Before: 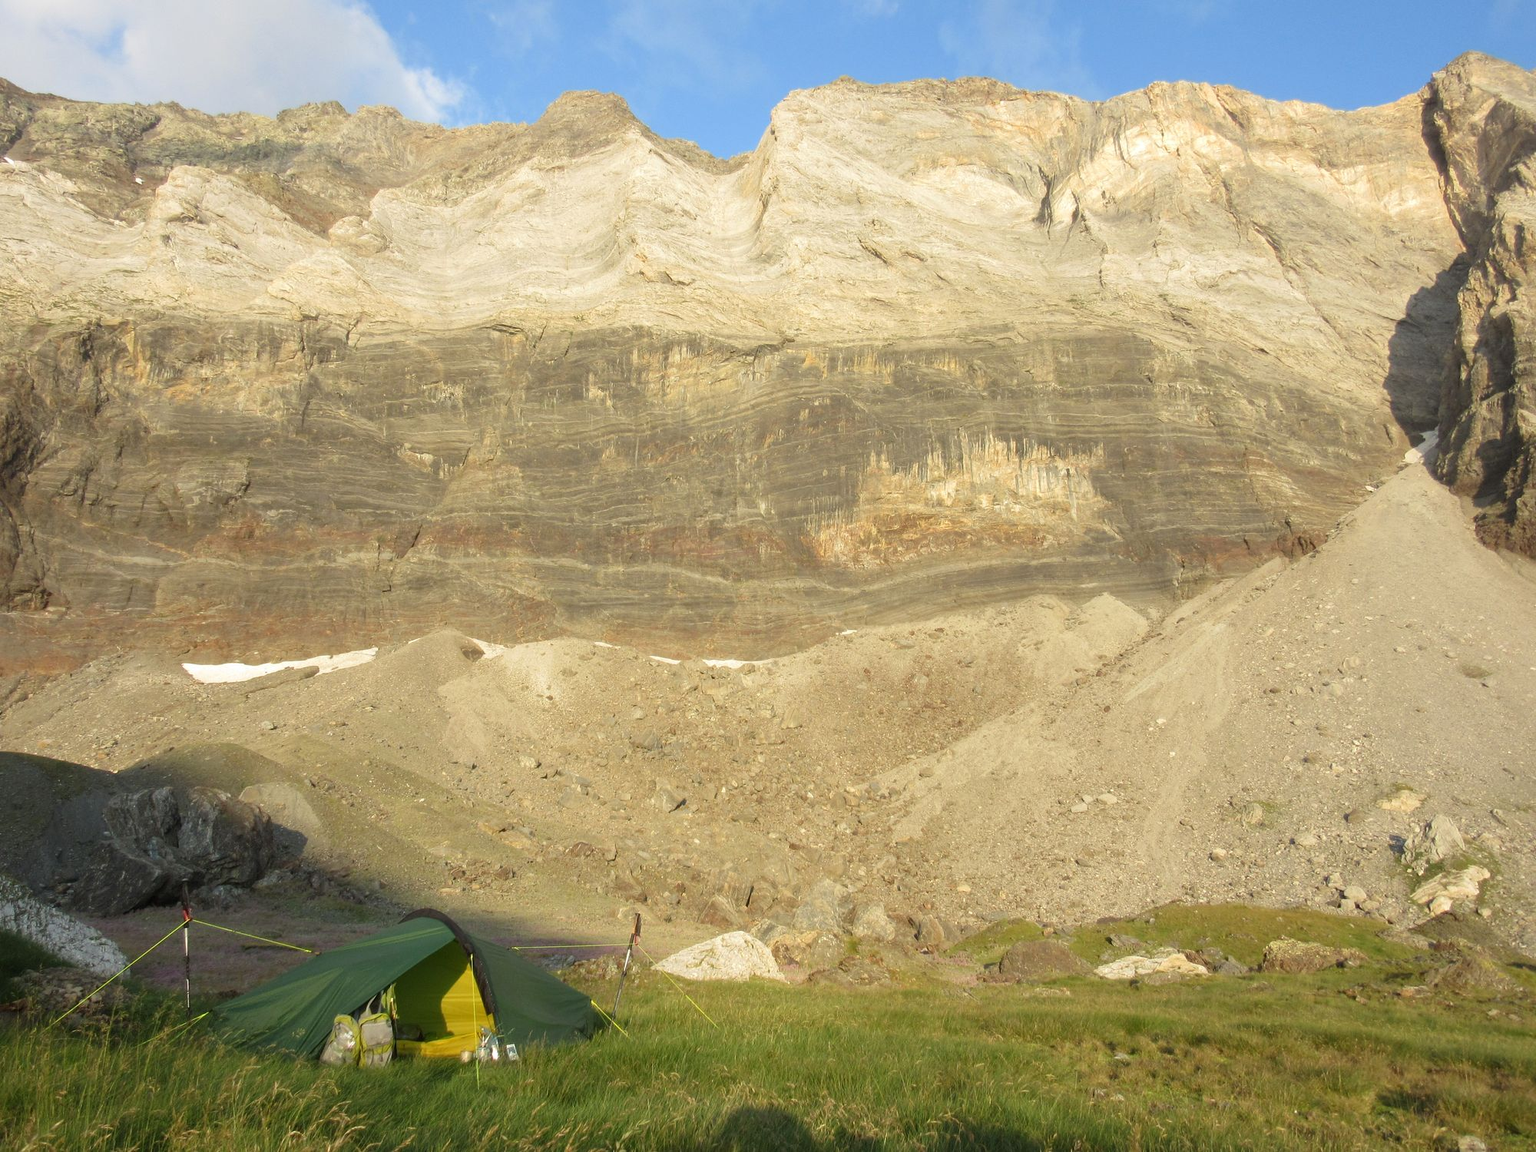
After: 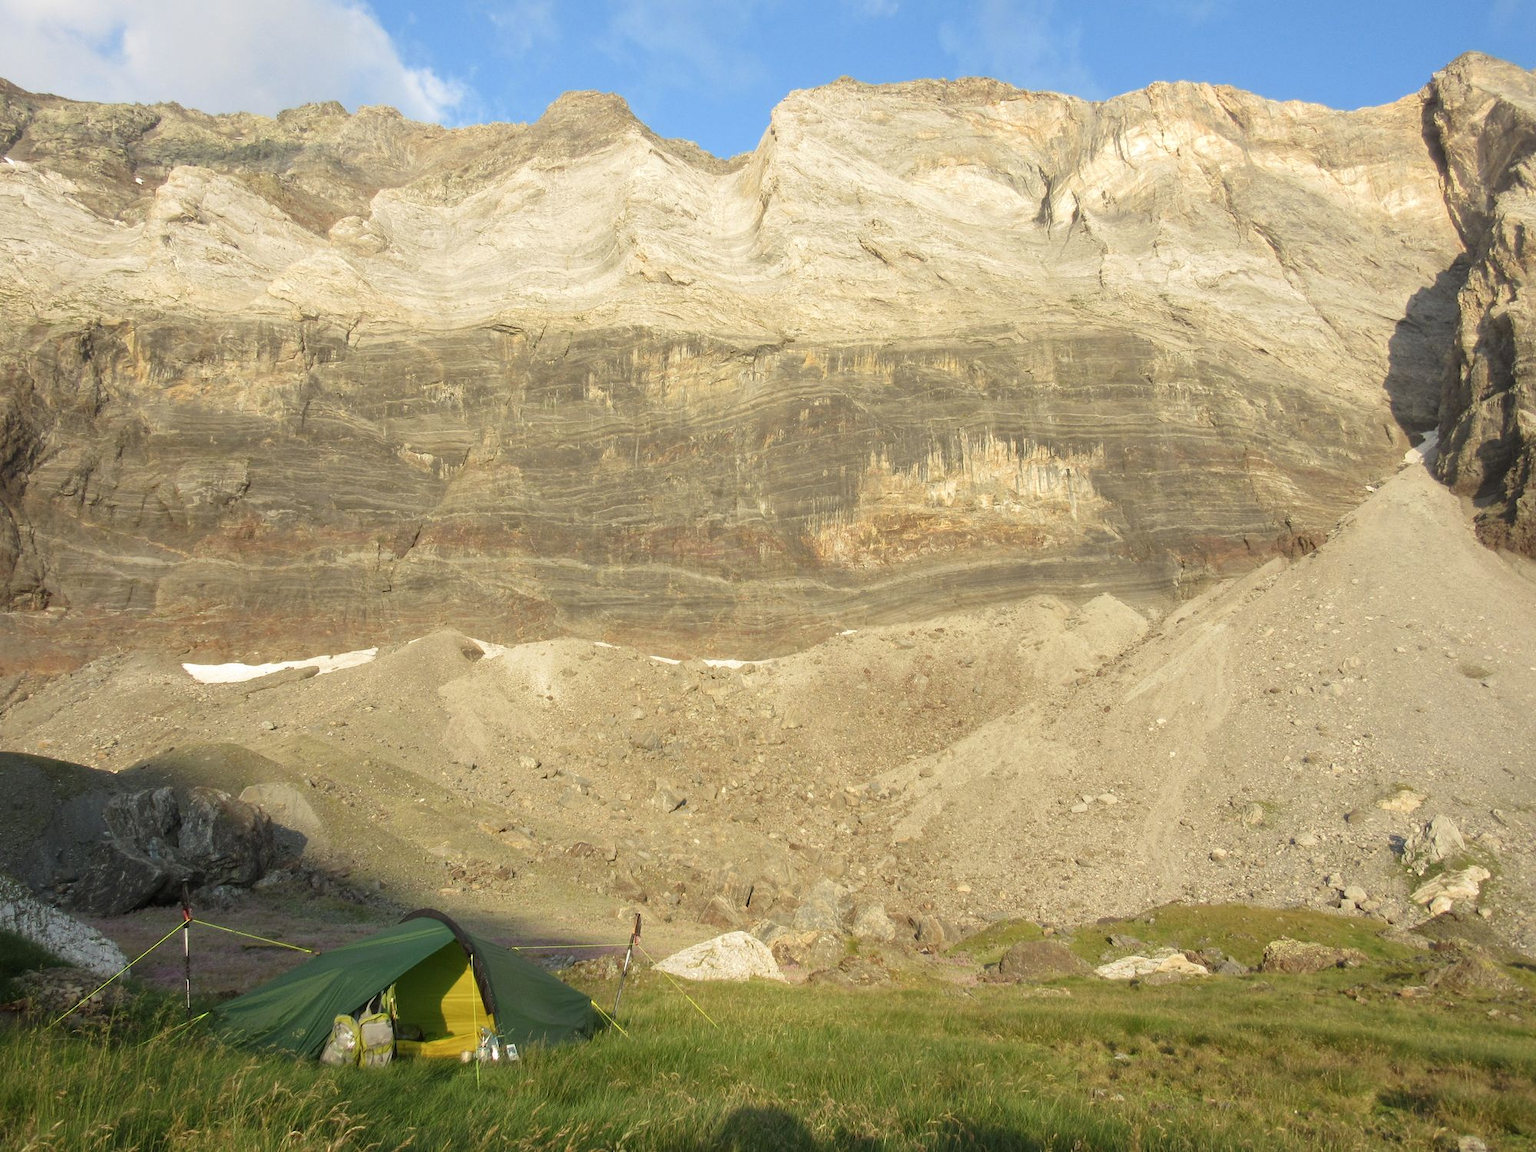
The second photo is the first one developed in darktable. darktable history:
local contrast: mode bilateral grid, contrast 9, coarseness 25, detail 115%, midtone range 0.2
color zones: curves: ch1 [(0, 0.469) (0.001, 0.469) (0.12, 0.446) (0.248, 0.469) (0.5, 0.5) (0.748, 0.5) (0.999, 0.469) (1, 0.469)]
